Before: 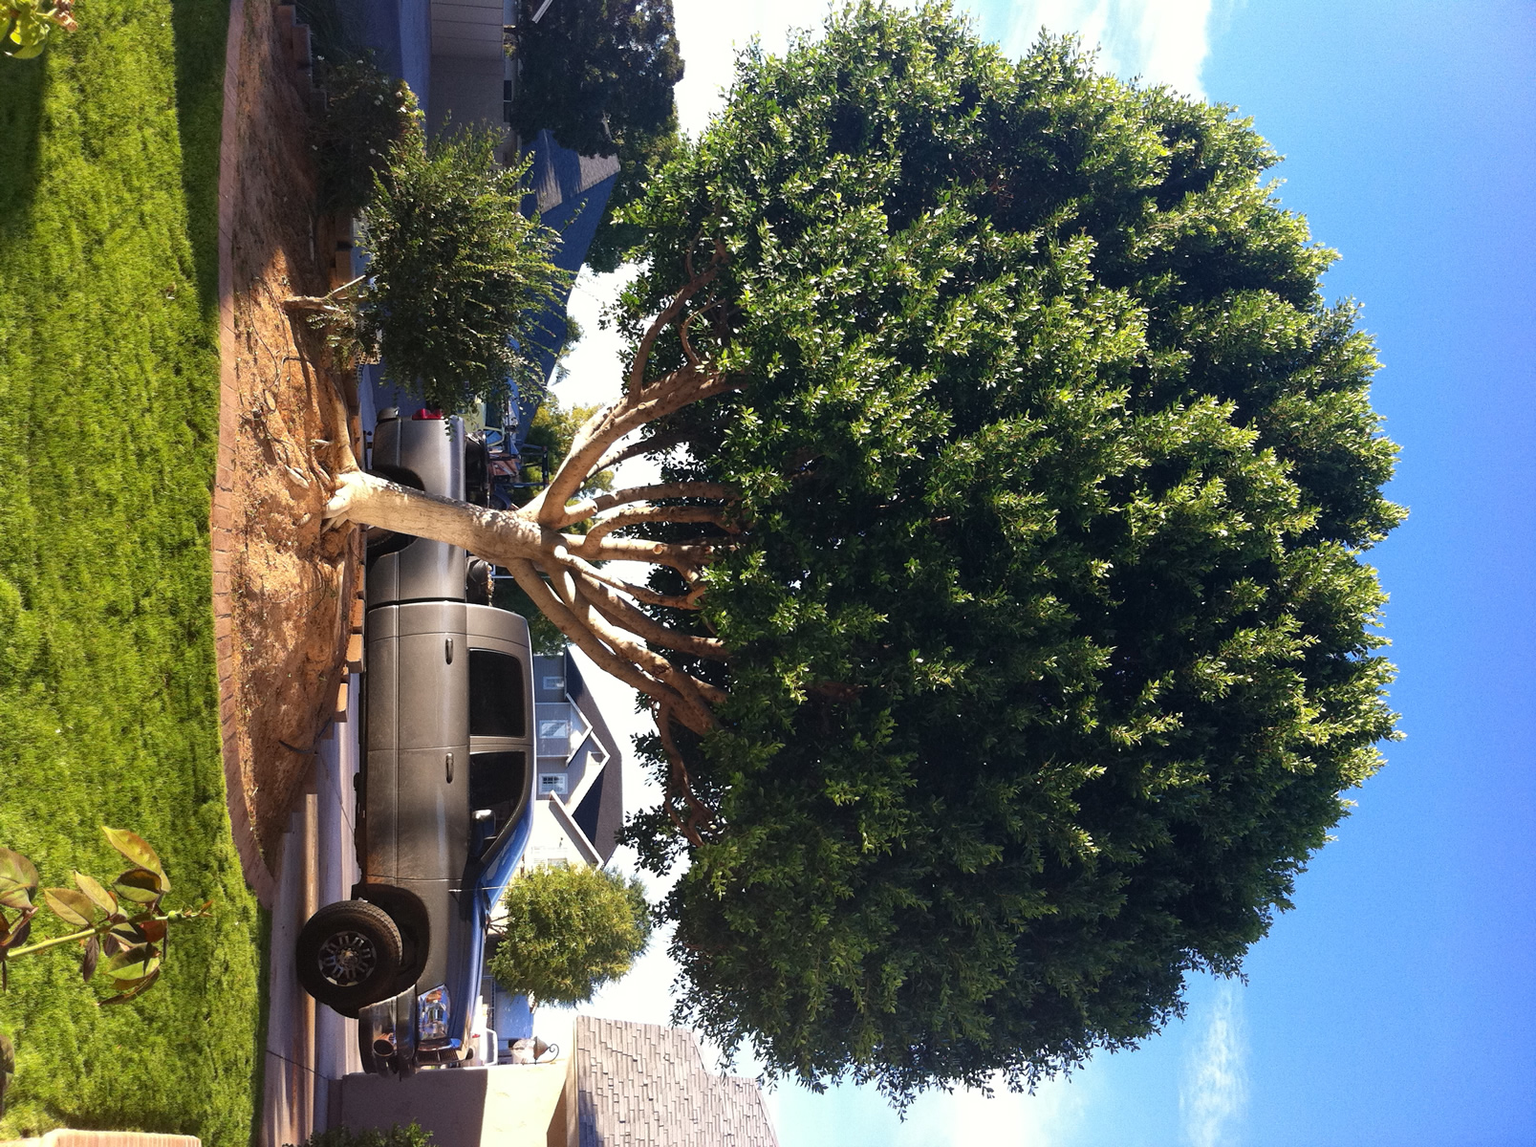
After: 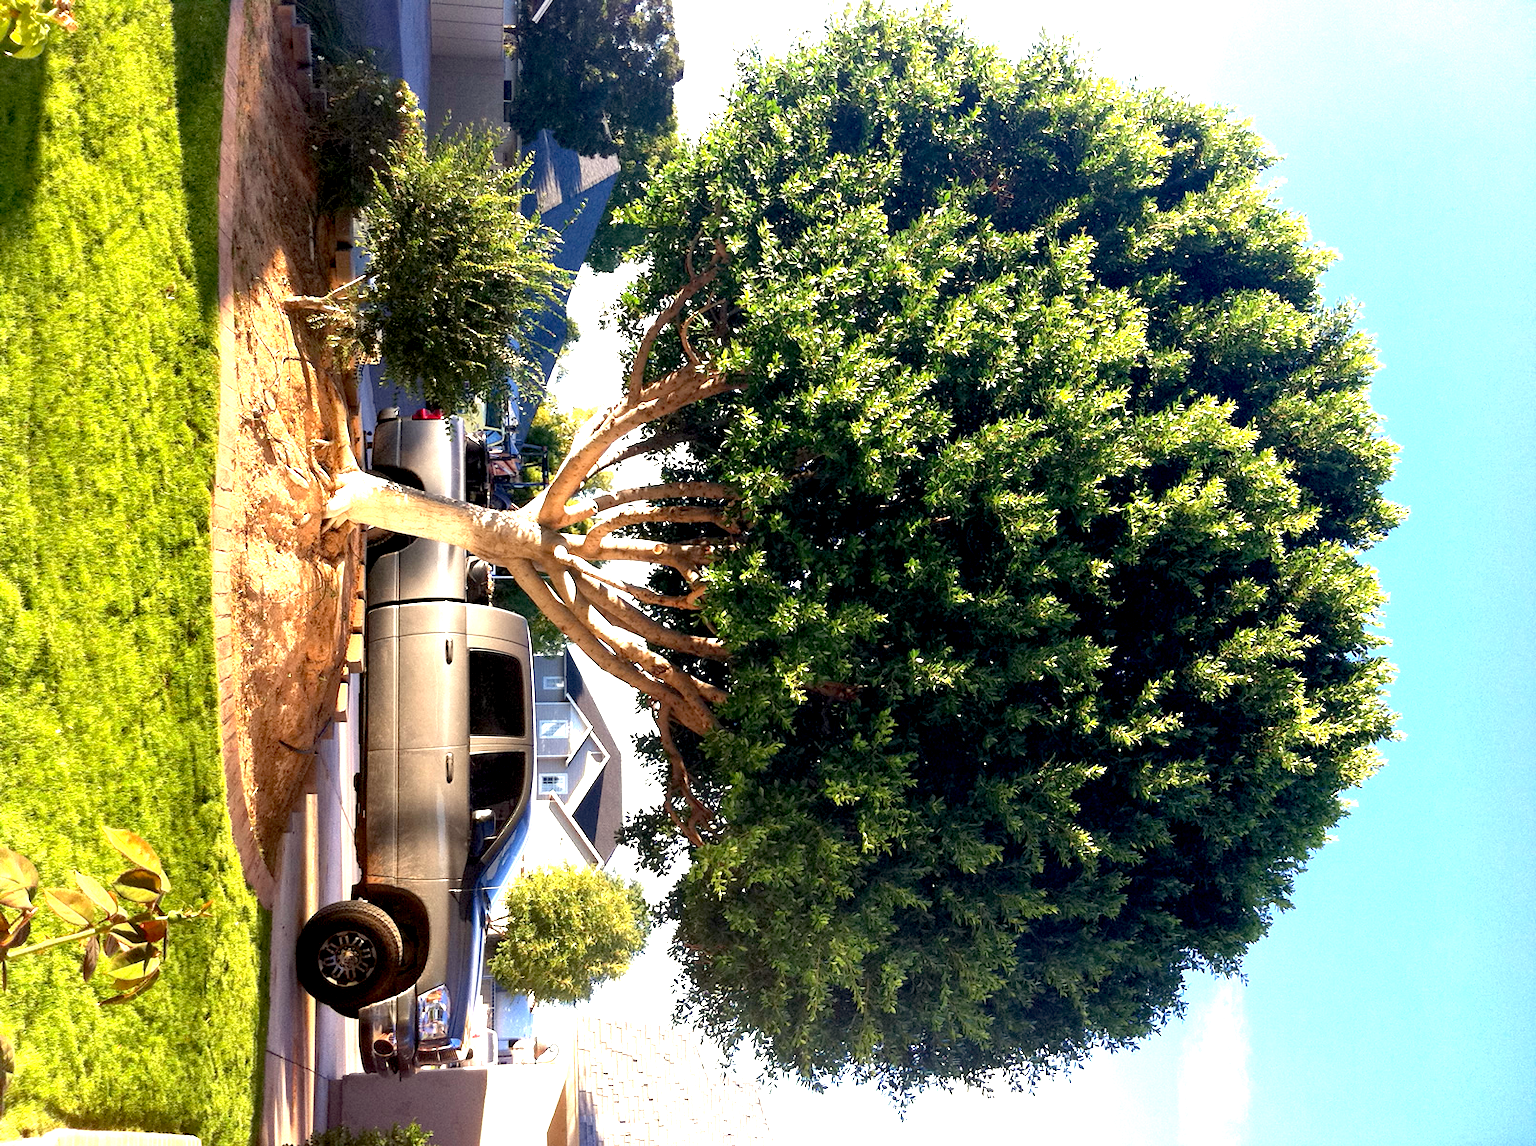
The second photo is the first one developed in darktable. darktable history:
white balance: red 1.029, blue 0.92
exposure: black level correction 0.009, exposure 1.425 EV, compensate highlight preservation false
